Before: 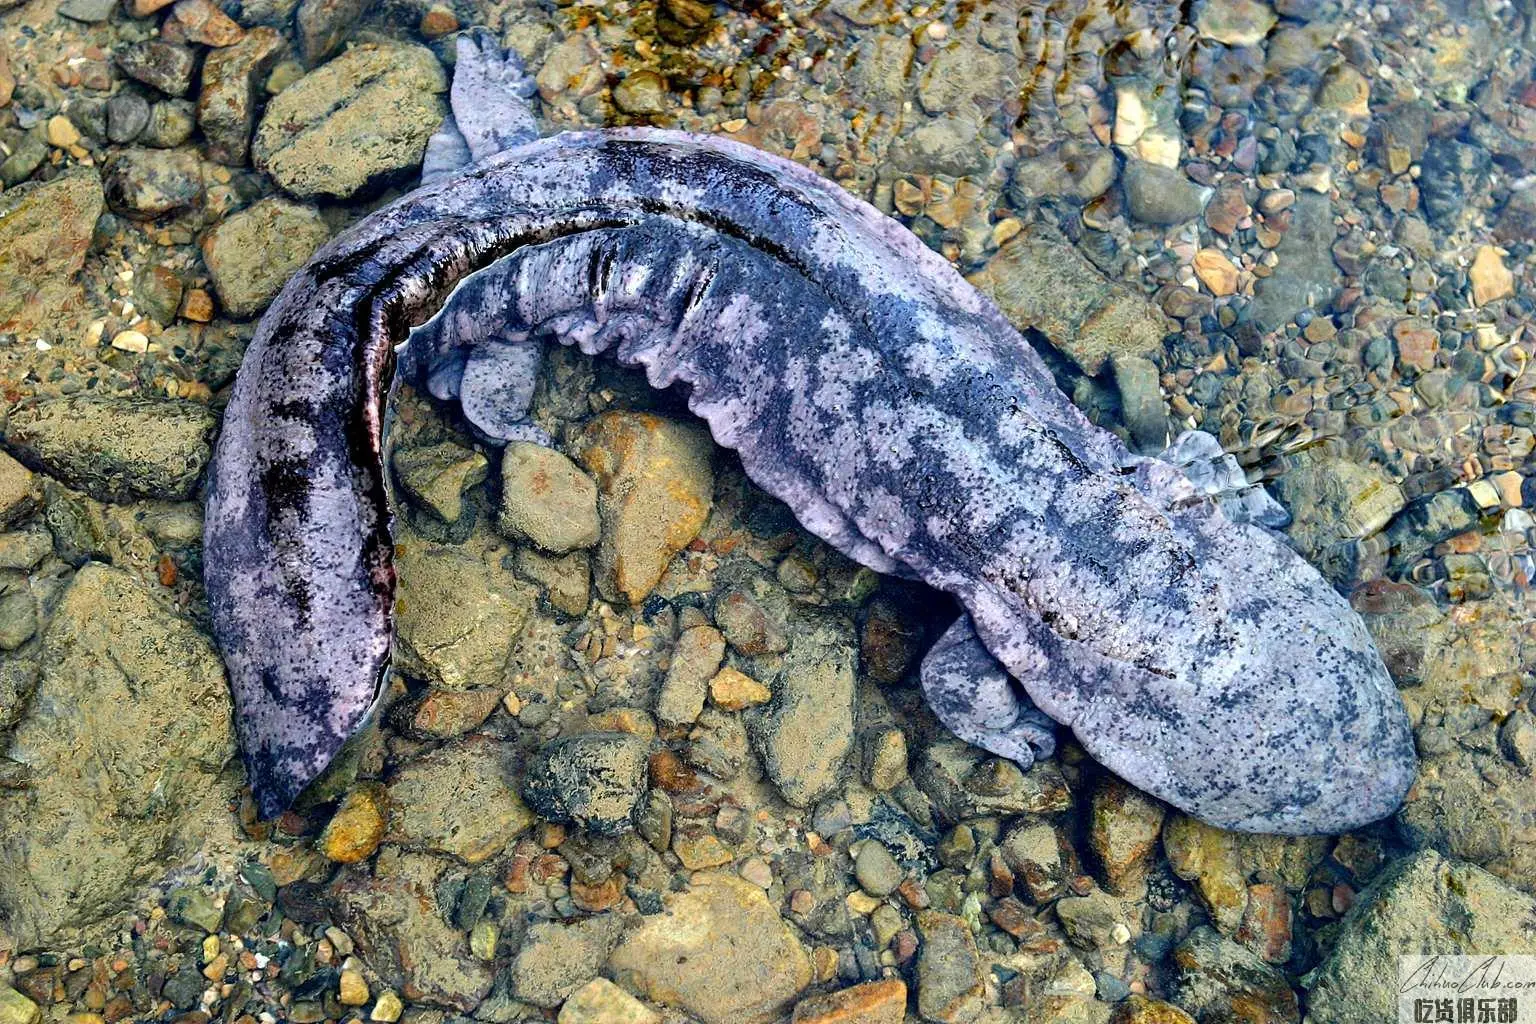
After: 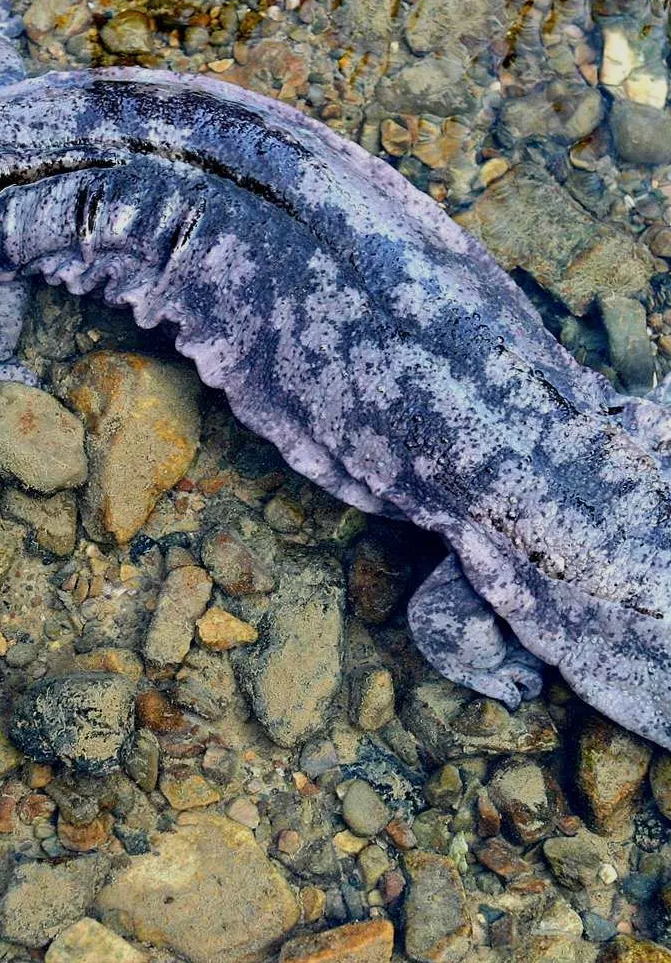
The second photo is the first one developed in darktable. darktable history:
exposure: exposure -0.392 EV, compensate exposure bias true, compensate highlight preservation false
crop: left 33.434%, top 5.93%, right 22.861%
